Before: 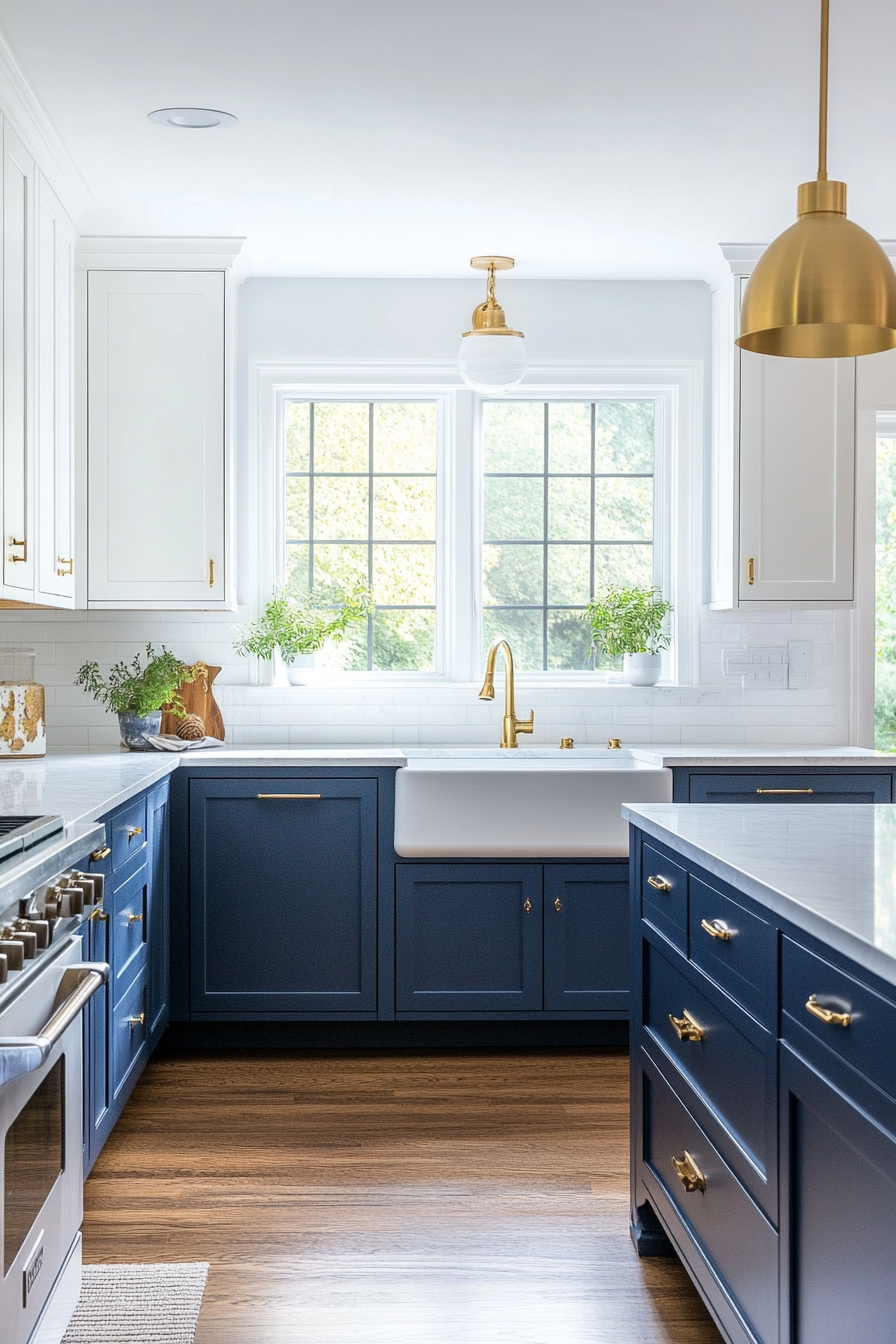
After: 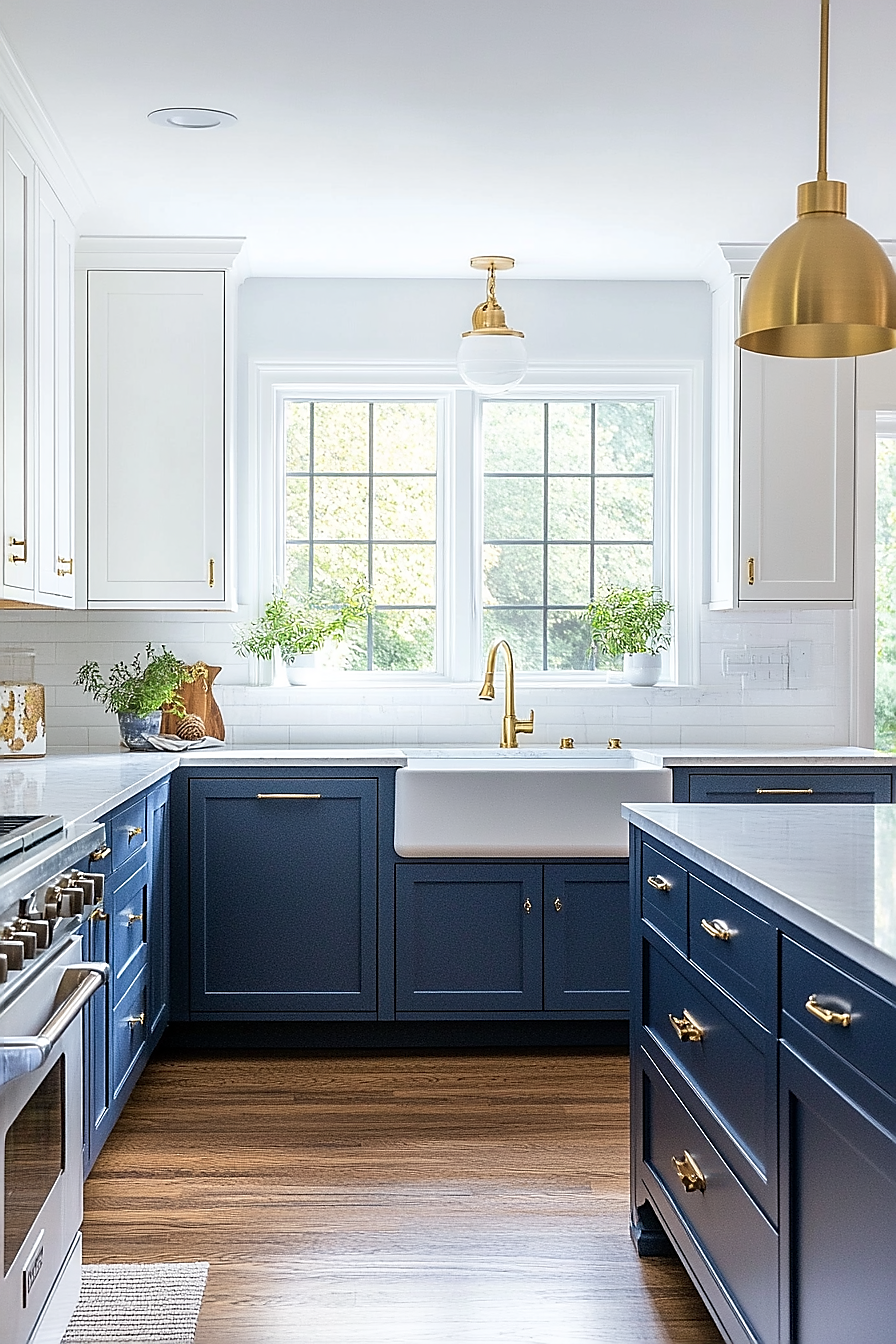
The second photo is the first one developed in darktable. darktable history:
sharpen: radius 1.405, amount 1.258, threshold 0.794
